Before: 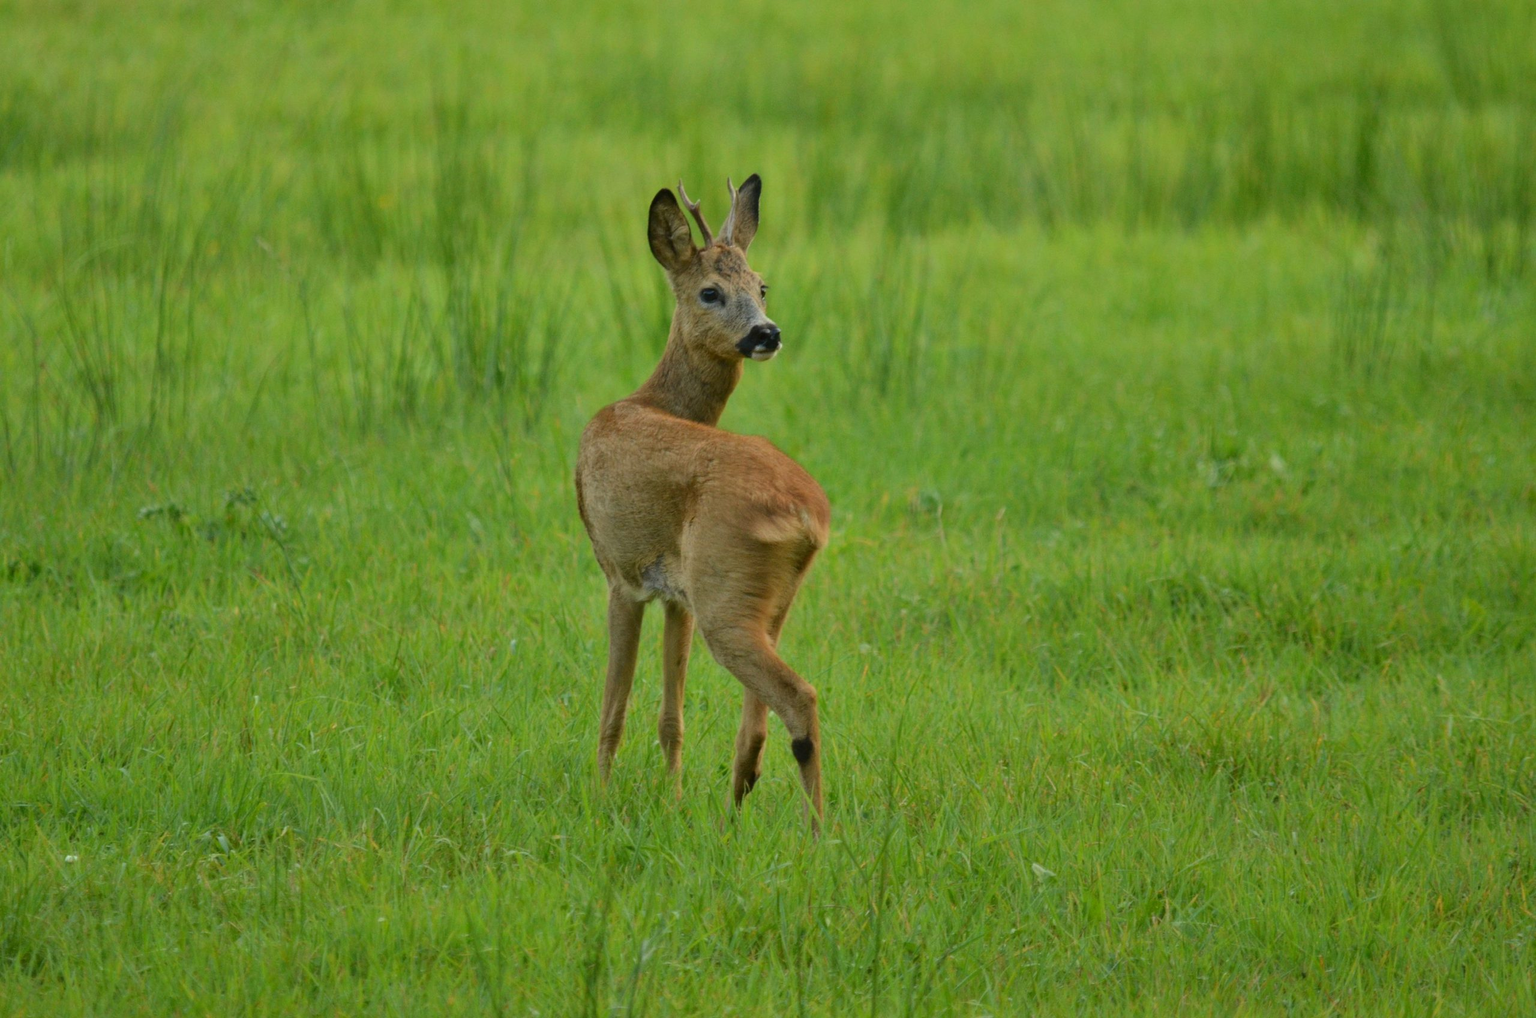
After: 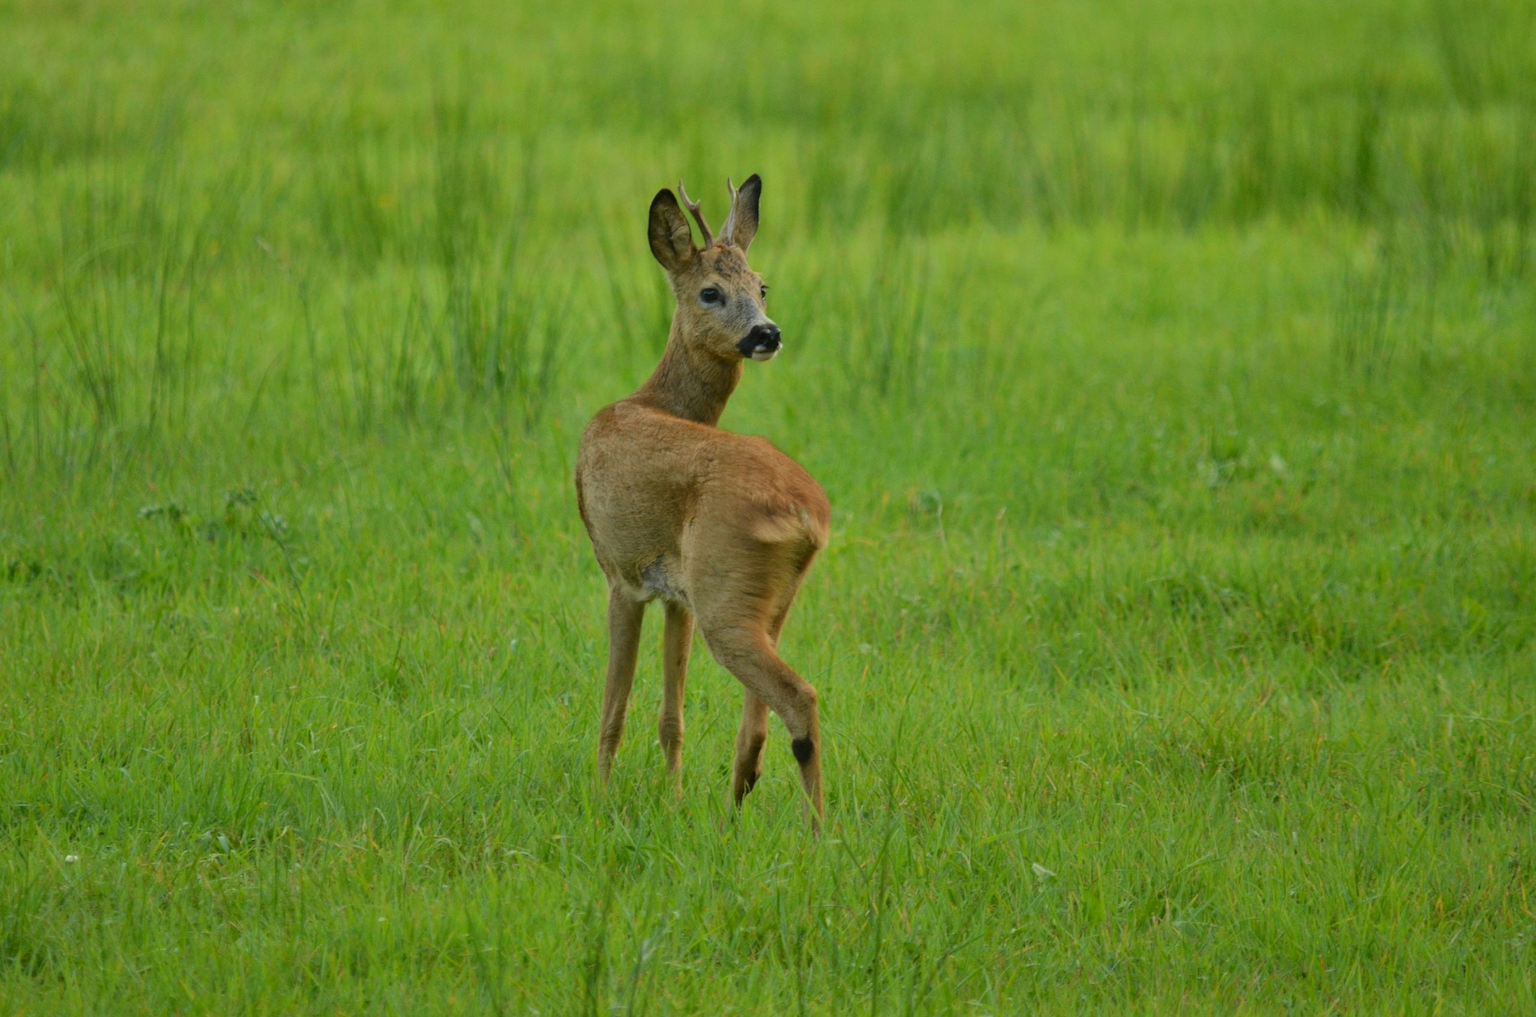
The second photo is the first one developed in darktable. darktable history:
white balance: red 0.986, blue 1.01
color correction: highlights b* 3
